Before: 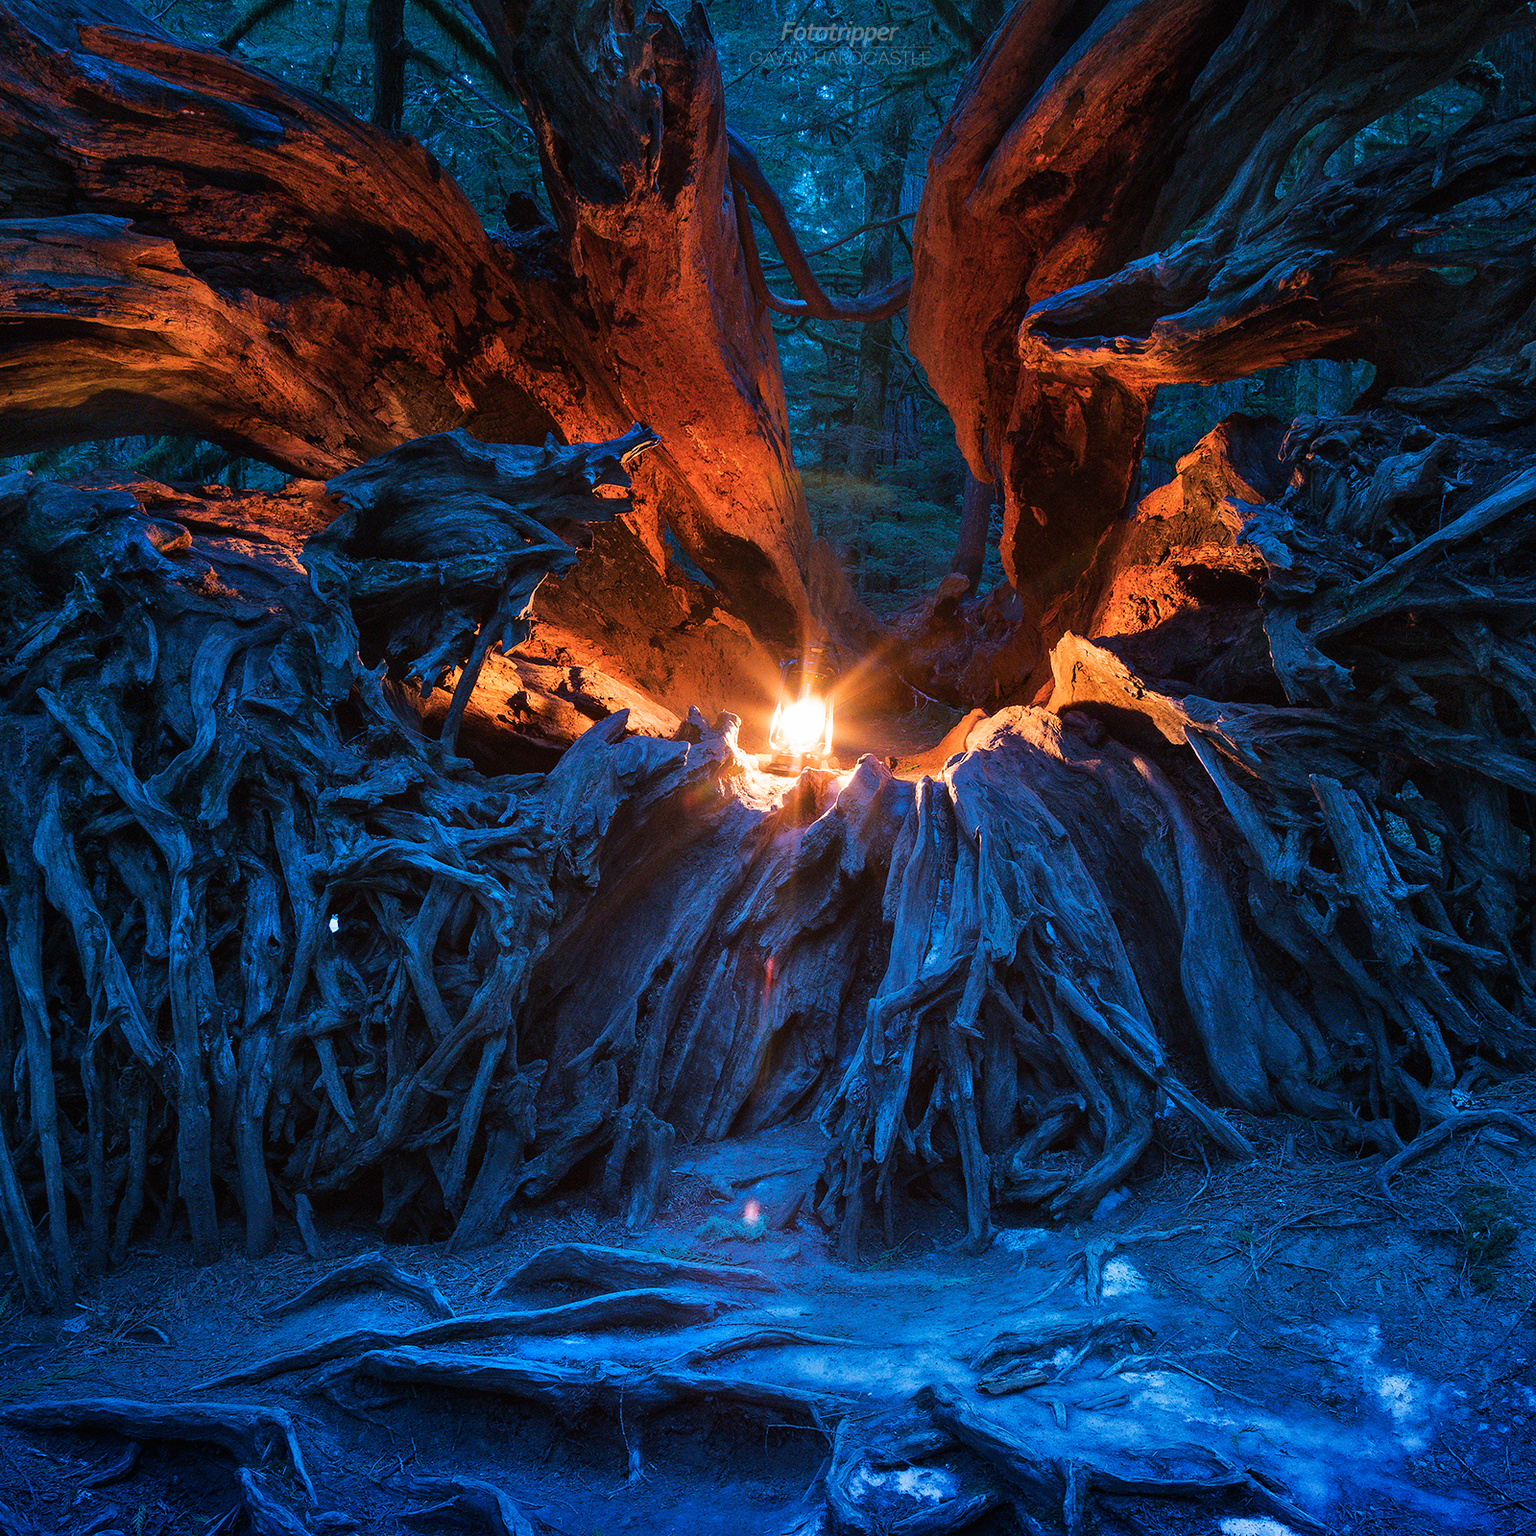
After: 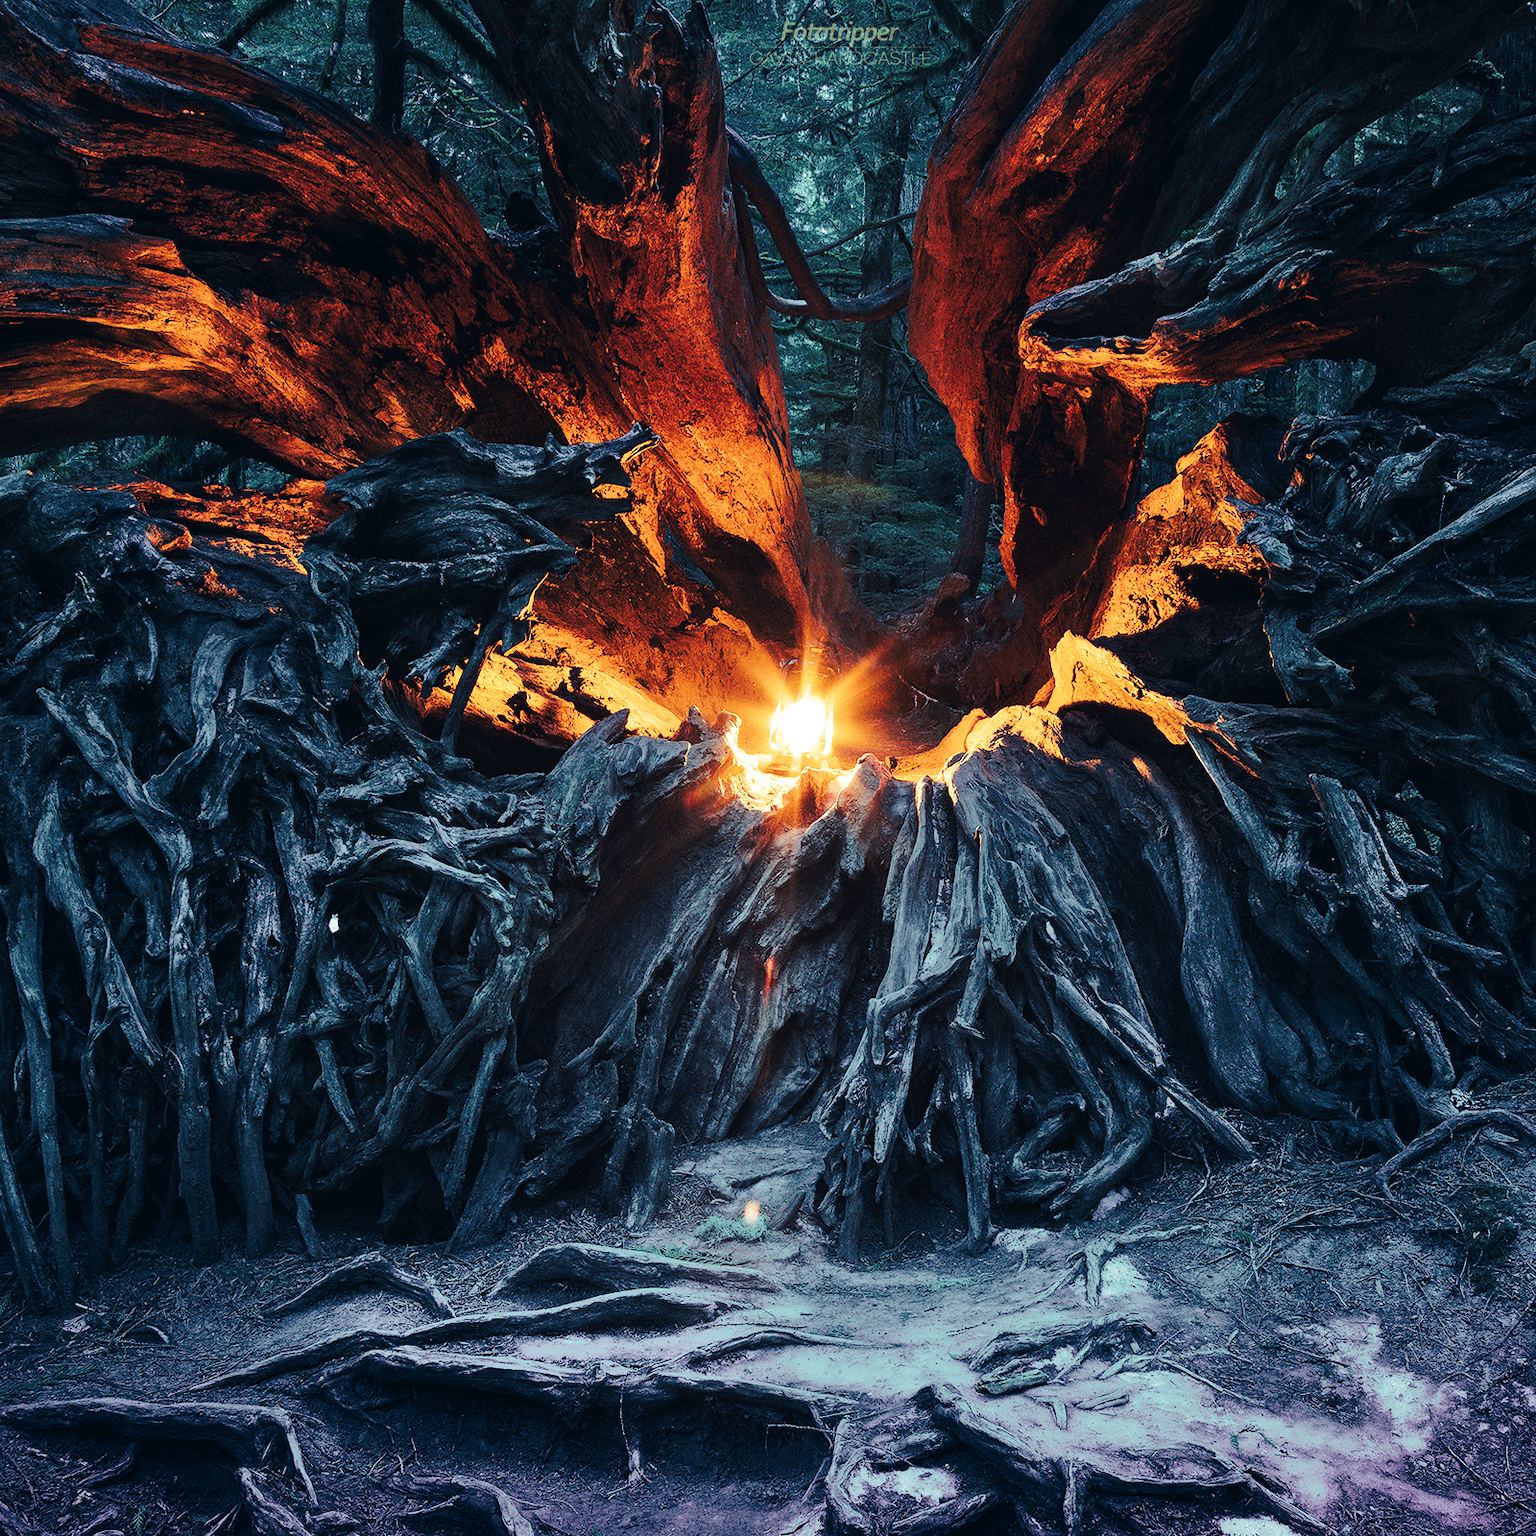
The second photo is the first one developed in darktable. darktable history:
tone curve: curves: ch0 [(0, 0) (0.003, 0.005) (0.011, 0.011) (0.025, 0.02) (0.044, 0.03) (0.069, 0.041) (0.1, 0.062) (0.136, 0.089) (0.177, 0.135) (0.224, 0.189) (0.277, 0.259) (0.335, 0.373) (0.399, 0.499) (0.468, 0.622) (0.543, 0.724) (0.623, 0.807) (0.709, 0.868) (0.801, 0.916) (0.898, 0.964) (1, 1)], preserve colors none
color look up table: target L [92.64, 93.06, 92.28, 98.15, 97.6, 83.73, 80.73, 74.56, 73.63, 65.44, 57.03, 45.18, 42.54, 39.79, 10.4, 200.27, 100.97, 83.34, 83.8, 72.29, 71.34, 62.53, 56.91, 55.98, 58.57, 51.13, 27.92, 18.52, 91.65, 76.35, 74.03, 66.28, 63.4, 66.53, 60.87, 72.9, 46.98, 49.1, 39.06, 30.09, 36.27, 11.84, 95.85, 92.95, 71.65, 77.17, 67.58, 49.26, 32.49], target a [-9.309, -6.947, -11.23, -22.96, -25.74, -5.898, -27.63, -60.87, -33.68, -40.45, -11.32, -30.41, -22.84, -3.754, -6.319, 0, 0, 0.893, -8.636, 17.43, 4.346, 27.73, 13.59, 24.26, 35.84, 9.284, 24.95, 9.413, 0.612, 0.302, 16.05, 33.03, 10.72, 16.88, -4.492, 18.87, 40.11, 16.17, 27.19, -3.63, 14.01, 7.378, -38.77, -38.27, -15.78, -40.64, -29.92, -24.1, -11.5], target b [49.34, 38.78, 52.51, 32.16, 55.14, 58.21, 64.6, 56.18, 48.85, 40.48, 40.35, 26.86, 14.3, 25.27, 1.873, 0, -0.001, 45.18, 71.64, 52.01, 56.83, 29.16, 33.26, 43.59, 33.83, 19.04, 18.89, 1.658, 10.99, 35.01, -4.675, 18.48, 20.27, 17.98, -10.46, 11.72, 15.57, 4.253, 5.934, -9.975, -16.17, -16.29, 4.097, 1.341, -12.26, 33.57, 8.898, 12.41, -2.077], num patches 49
